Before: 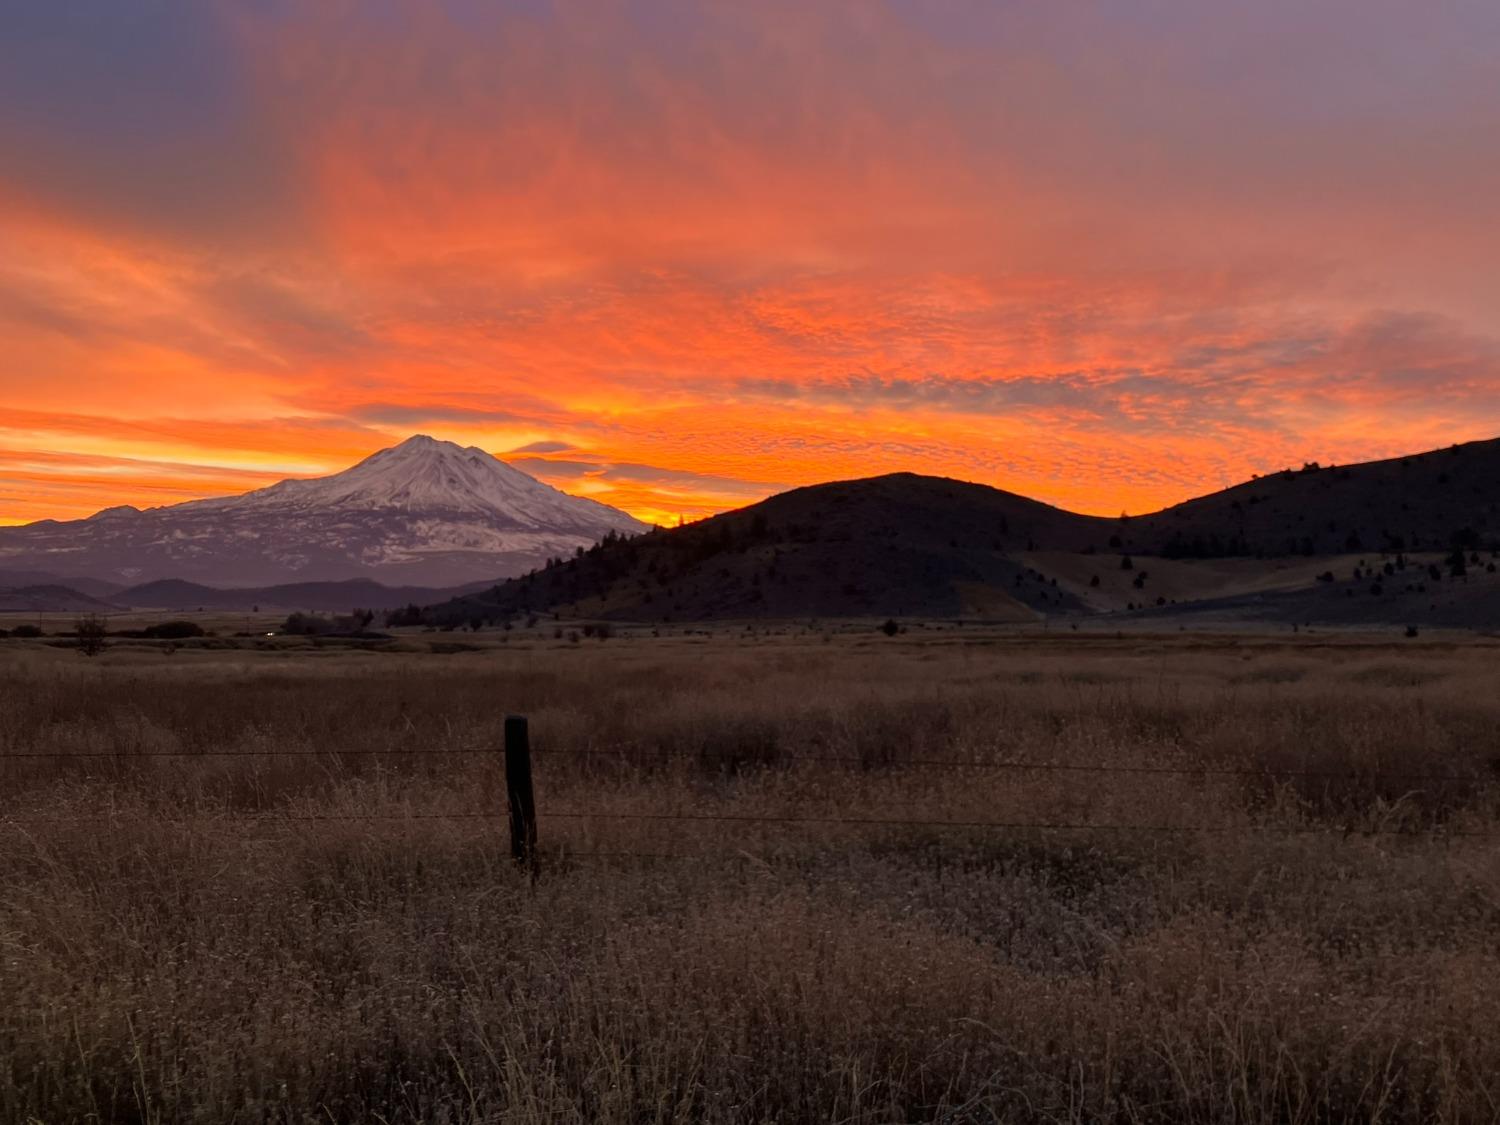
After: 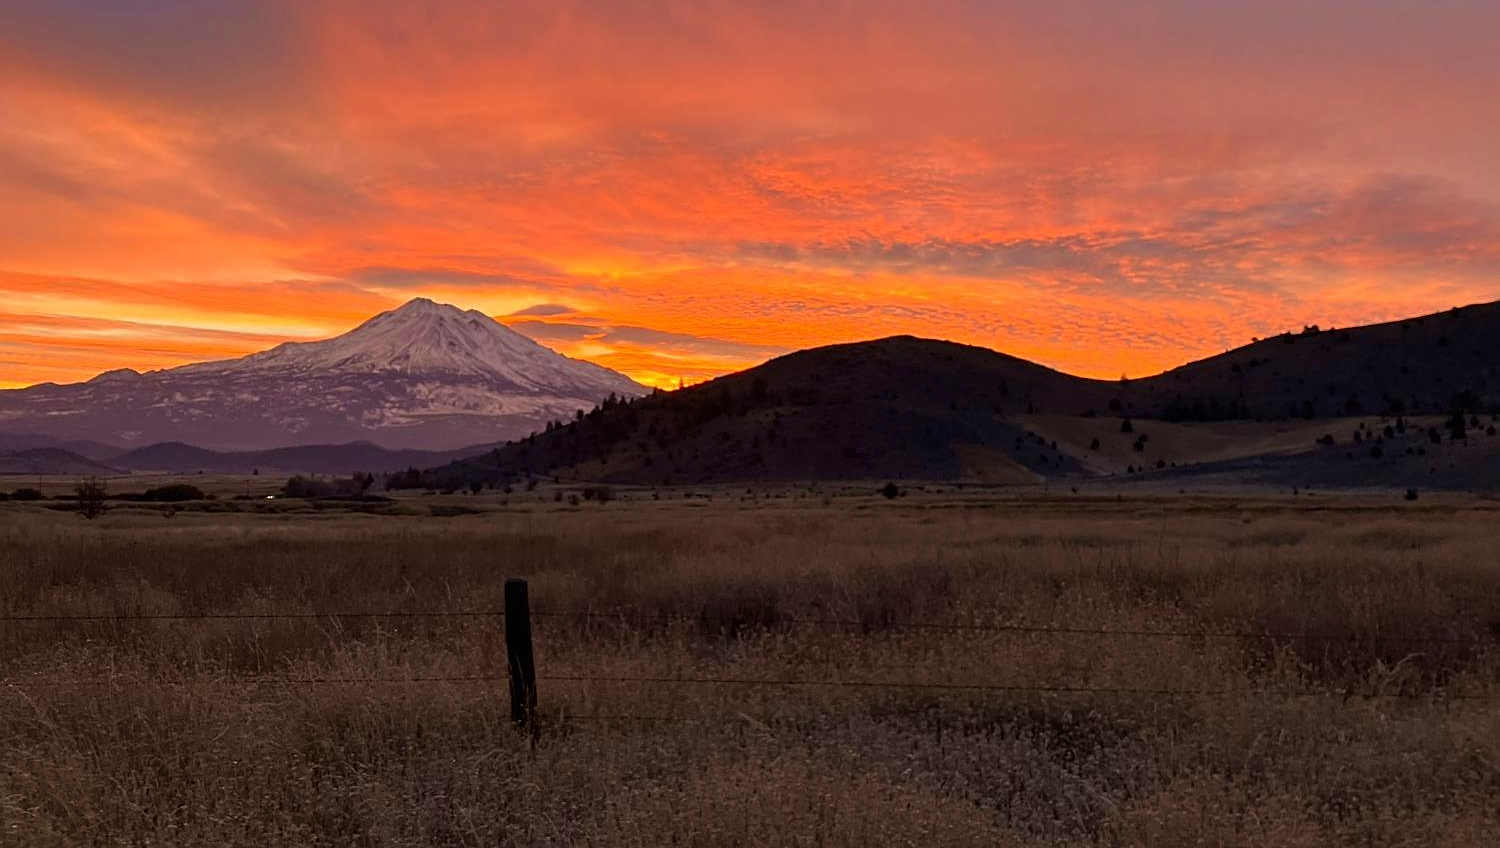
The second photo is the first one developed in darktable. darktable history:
velvia: on, module defaults
sharpen: on, module defaults
crop and rotate: top 12.195%, bottom 12.42%
